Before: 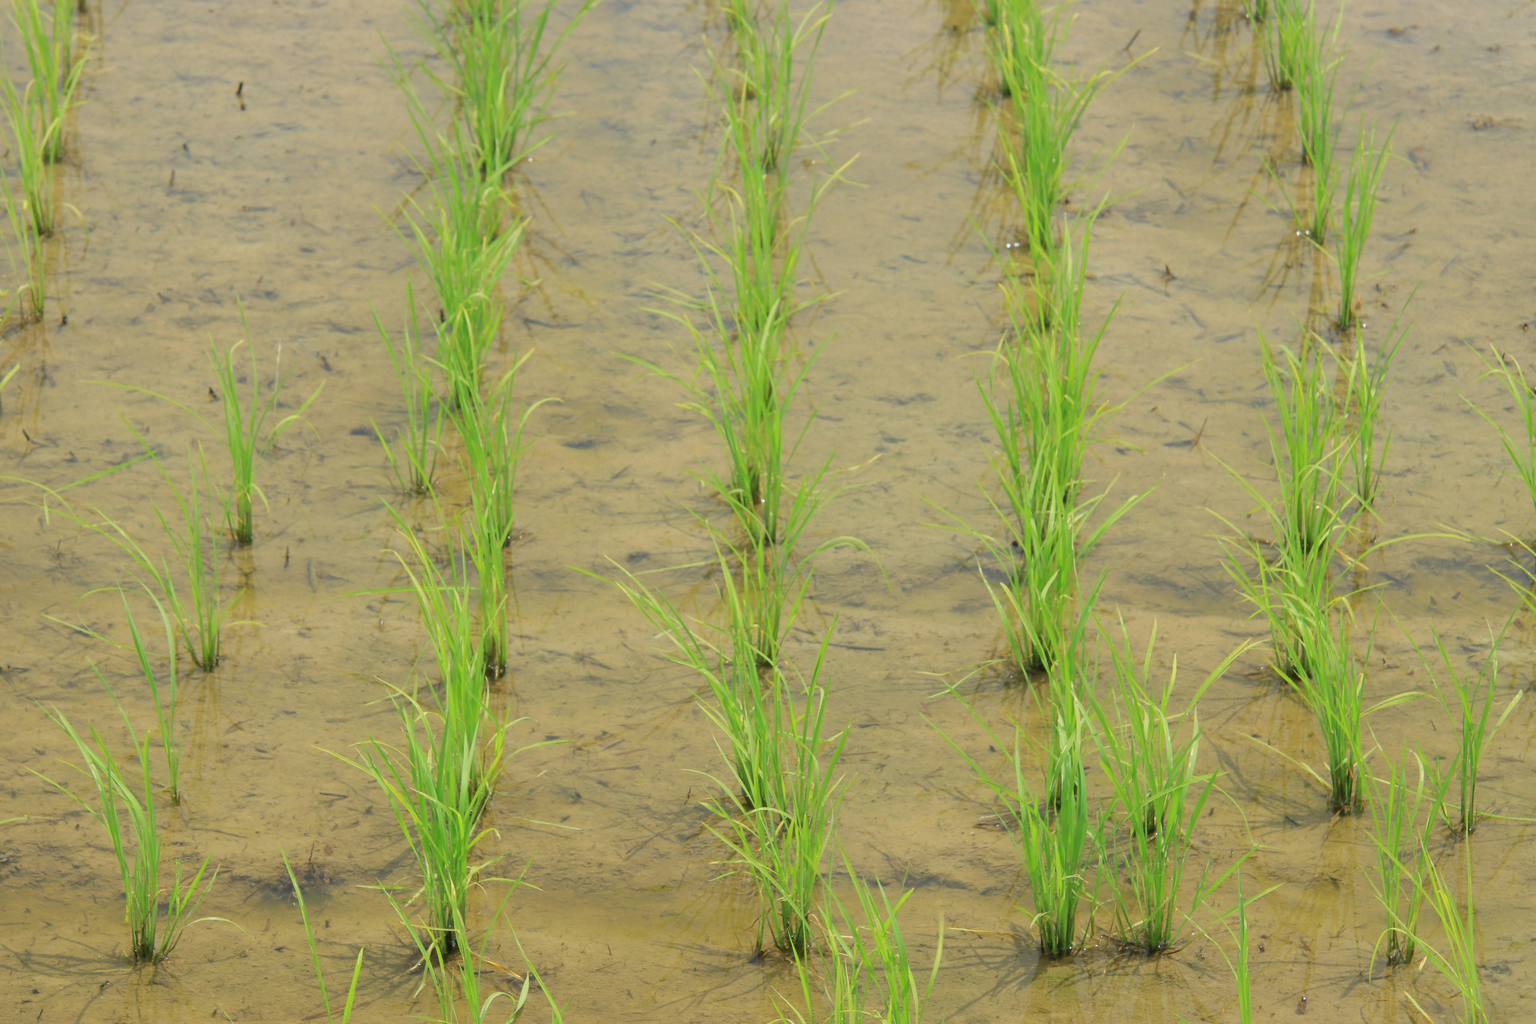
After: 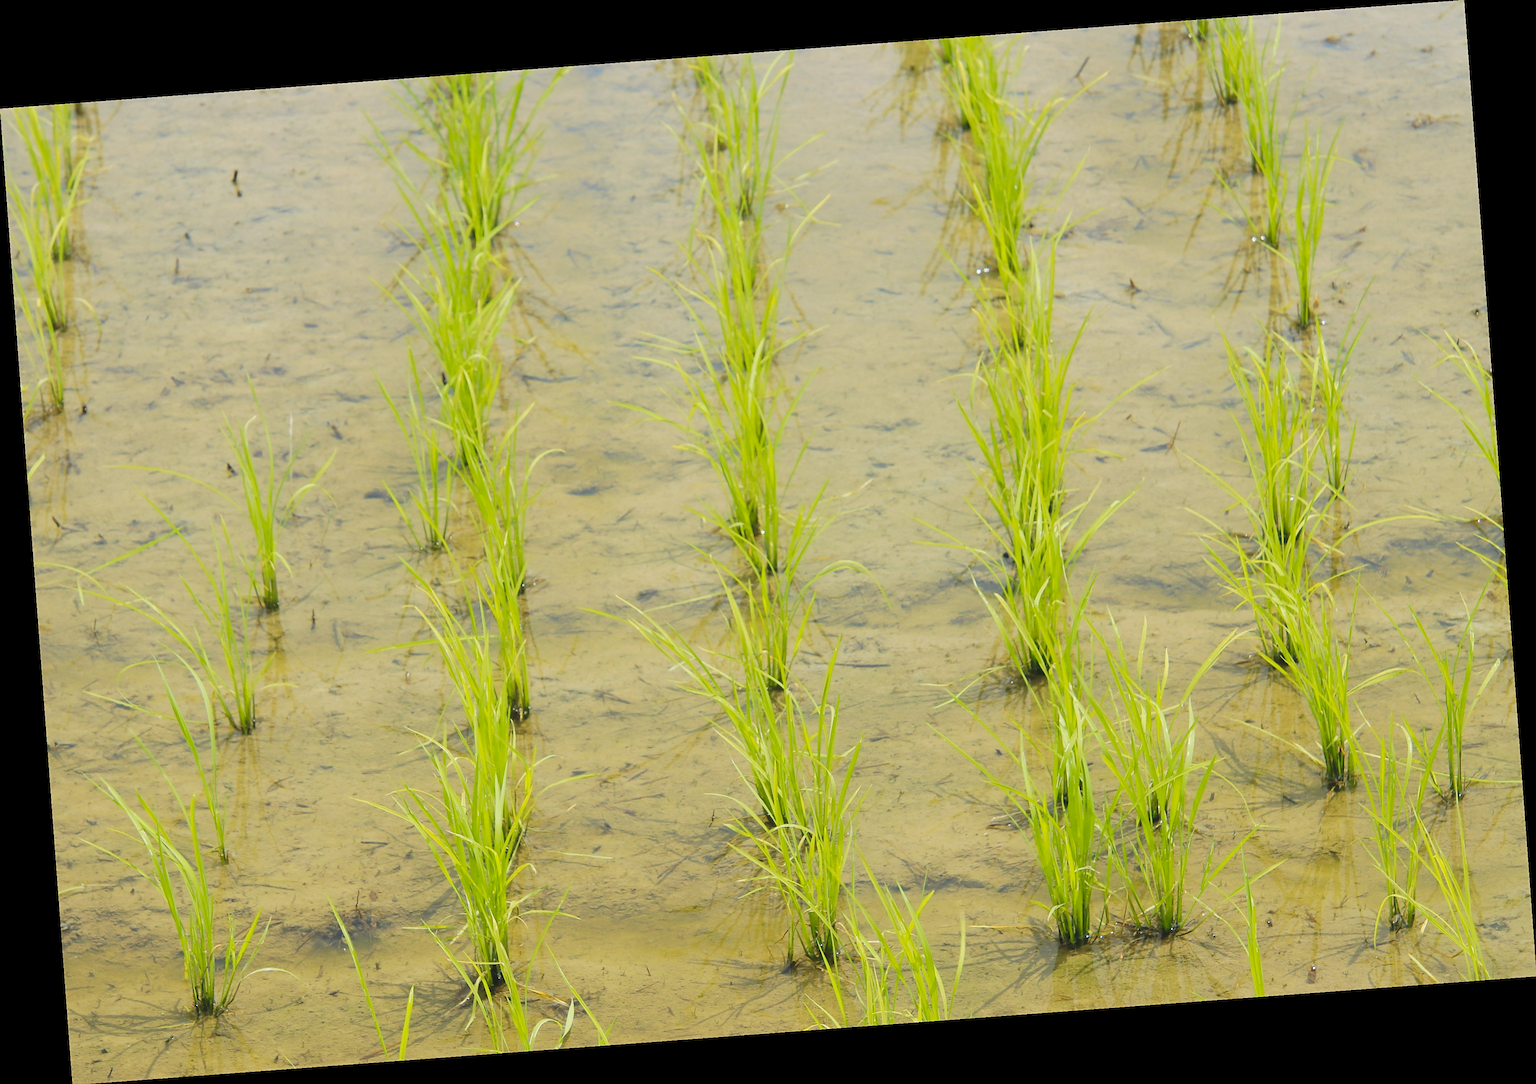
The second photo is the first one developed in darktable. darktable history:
white balance: red 0.967, blue 1.049
rotate and perspective: rotation -4.25°, automatic cropping off
sharpen: on, module defaults
tone curve: curves: ch0 [(0, 0) (0.003, 0.065) (0.011, 0.072) (0.025, 0.09) (0.044, 0.104) (0.069, 0.116) (0.1, 0.127) (0.136, 0.15) (0.177, 0.184) (0.224, 0.223) (0.277, 0.28) (0.335, 0.361) (0.399, 0.443) (0.468, 0.525) (0.543, 0.616) (0.623, 0.713) (0.709, 0.79) (0.801, 0.866) (0.898, 0.933) (1, 1)], preserve colors none
color zones: curves: ch0 [(0.254, 0.492) (0.724, 0.62)]; ch1 [(0.25, 0.528) (0.719, 0.796)]; ch2 [(0, 0.472) (0.25, 0.5) (0.73, 0.184)]
